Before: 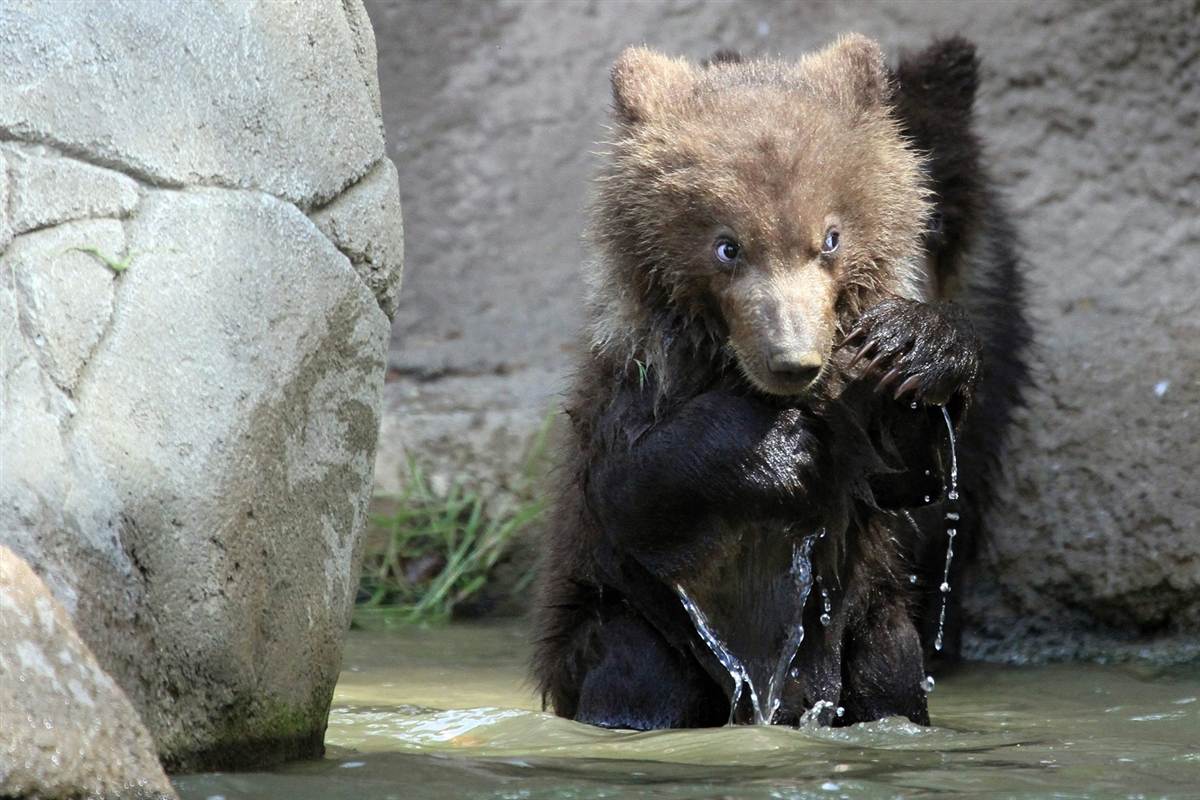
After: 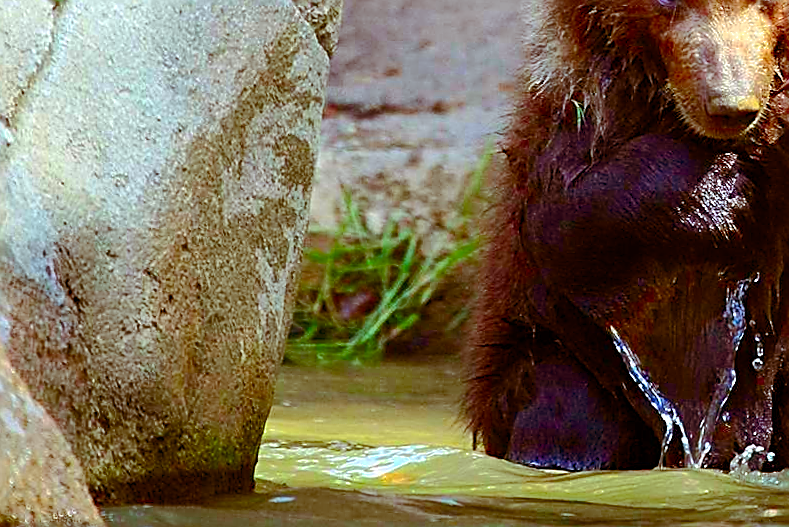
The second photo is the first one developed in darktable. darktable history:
crop and rotate: angle -1.2°, left 3.861%, top 32.059%, right 28.316%
contrast brightness saturation: contrast 0.265, brightness 0.018, saturation 0.857
sharpen: radius 1.69, amount 1.288
shadows and highlights: shadows 39.42, highlights -60.09
color balance rgb: shadows lift › chroma 9.718%, shadows lift › hue 44.05°, perceptual saturation grading › global saturation 20%, perceptual saturation grading › highlights -25.532%, perceptual saturation grading › shadows 50.297%, global vibrance 20%
